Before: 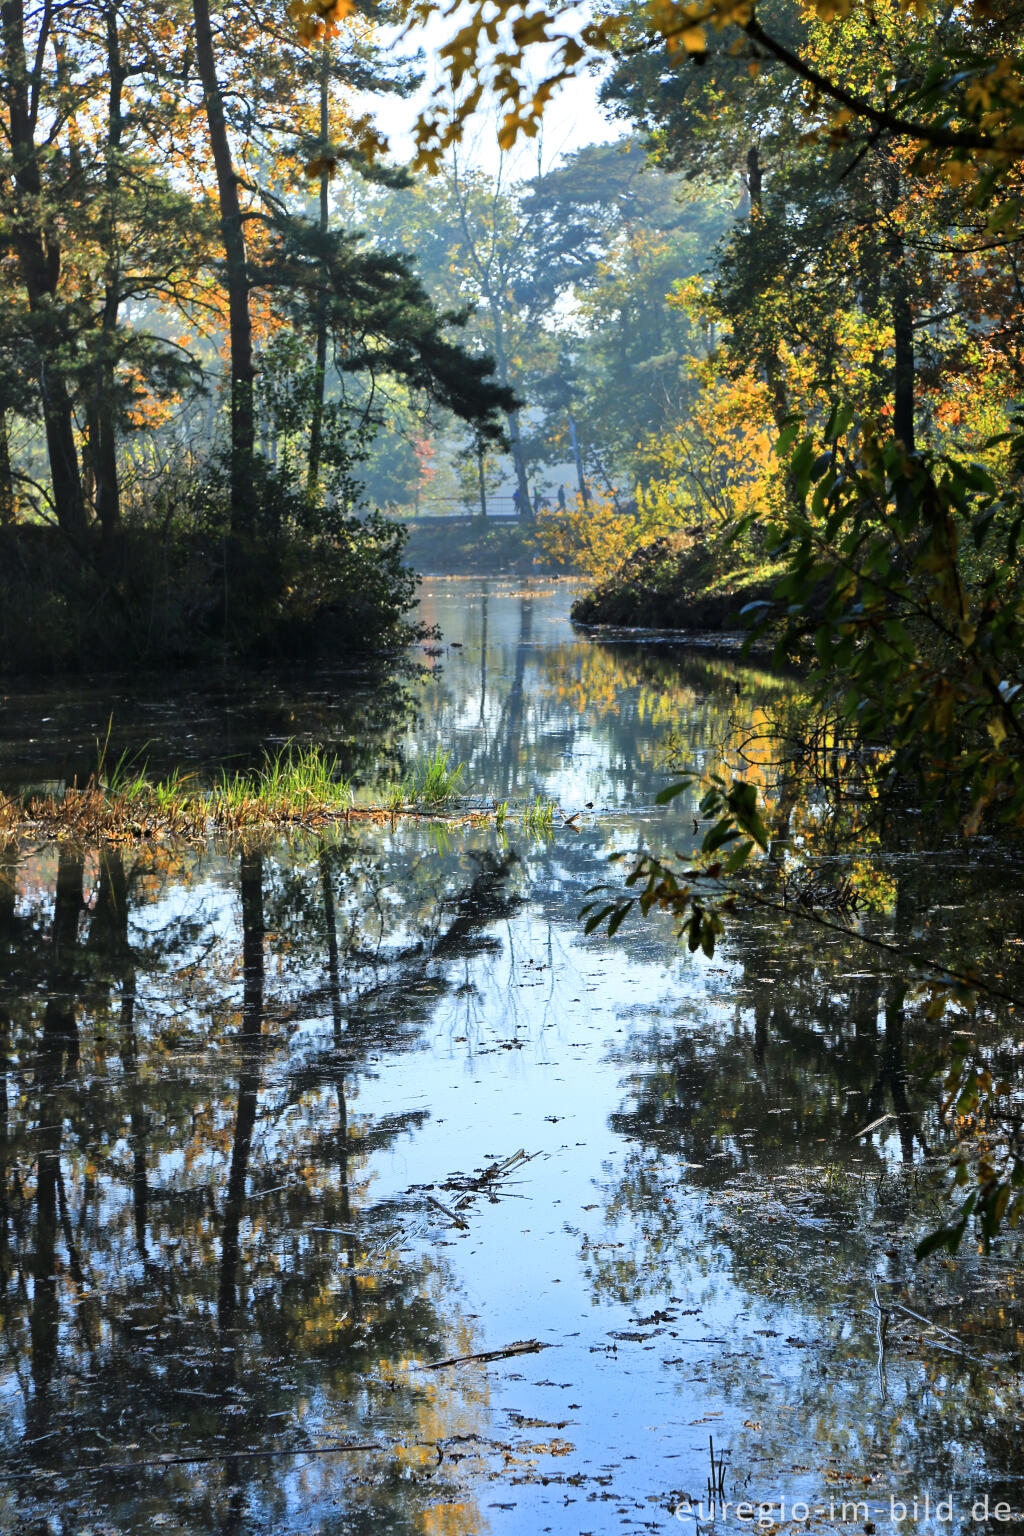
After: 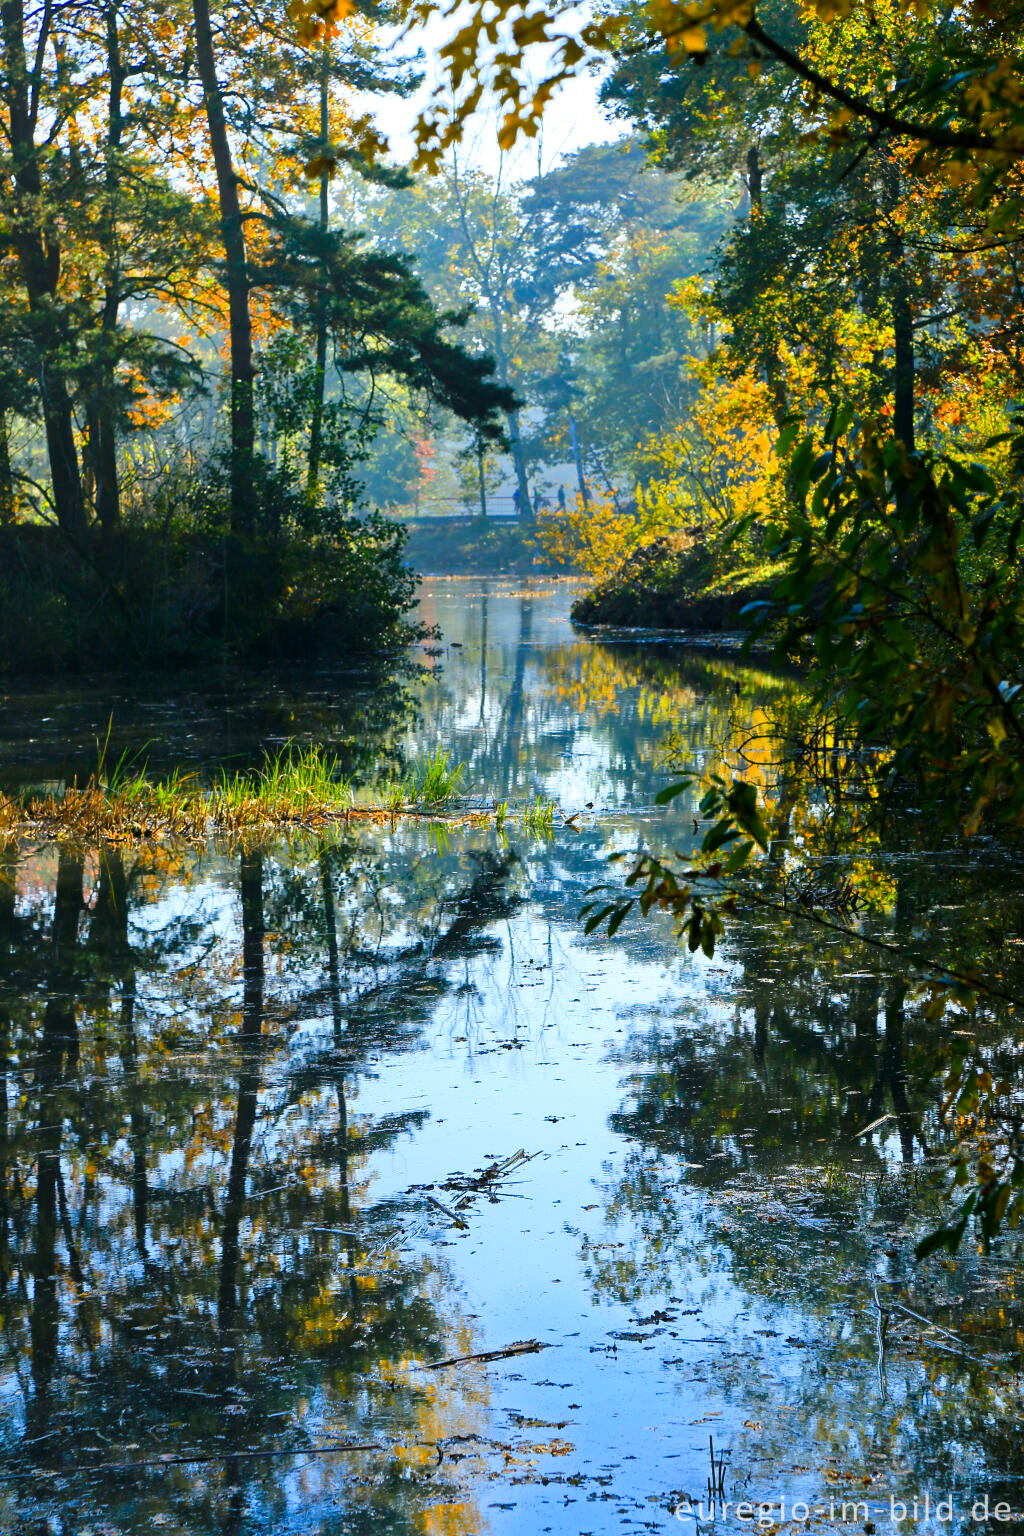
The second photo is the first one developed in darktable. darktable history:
color balance rgb: shadows lift › luminance -7.613%, shadows lift › chroma 2.274%, shadows lift › hue 198.21°, power › luminance 3.058%, power › hue 229.94°, perceptual saturation grading › global saturation 20%, perceptual saturation grading › highlights -14.068%, perceptual saturation grading › shadows 49.595%, global vibrance 20%
